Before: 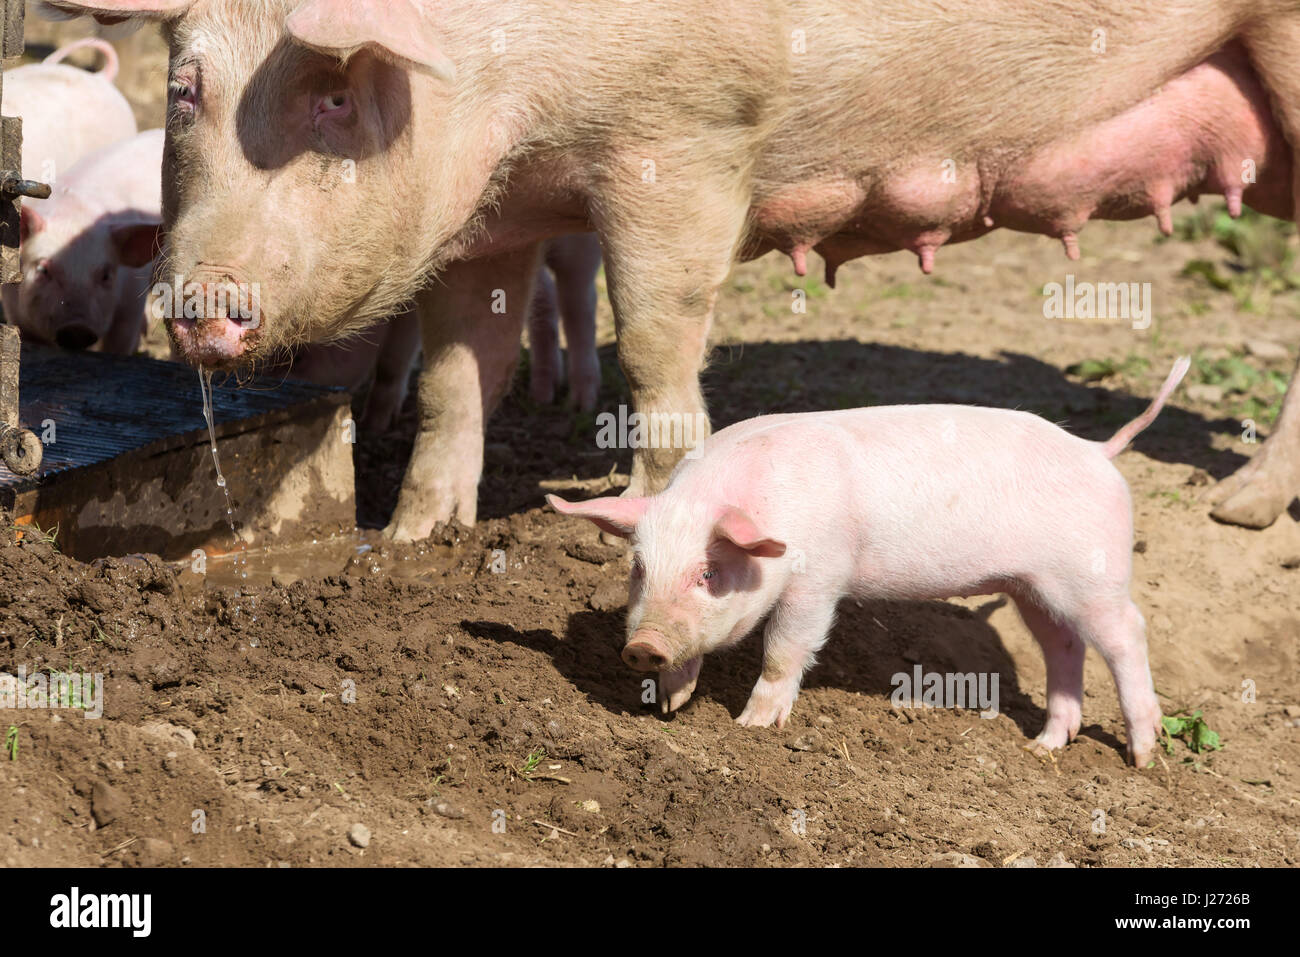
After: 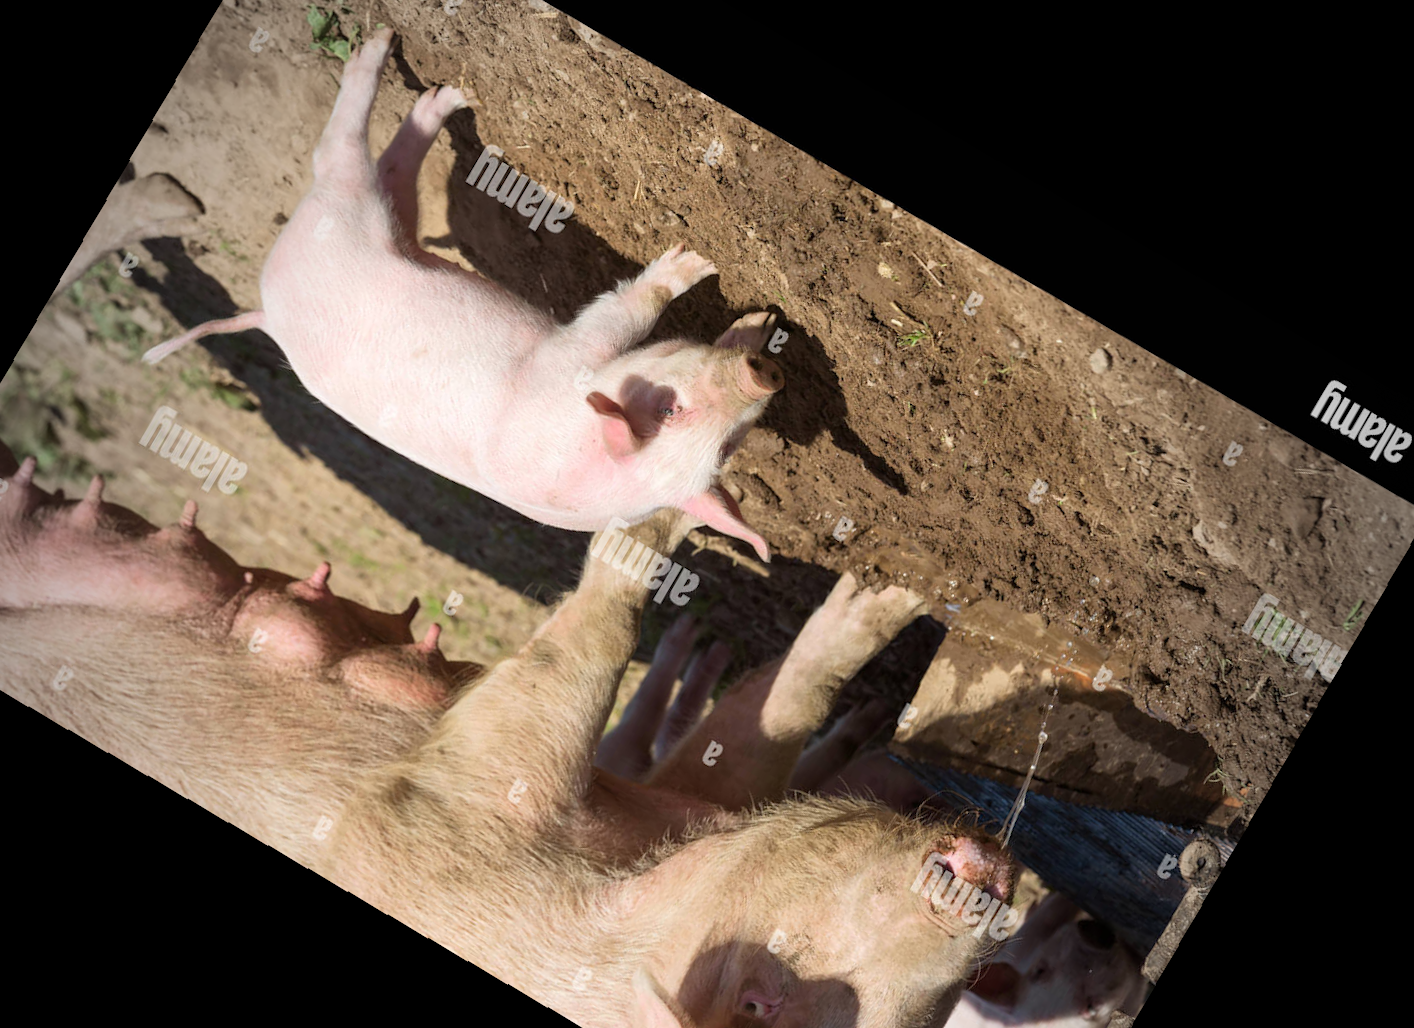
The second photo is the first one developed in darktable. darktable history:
crop and rotate: angle 148.68°, left 9.111%, top 15.603%, right 4.588%, bottom 17.041%
vignetting: fall-off start 64.63%, center (-0.034, 0.148), width/height ratio 0.881
rotate and perspective: rotation -1.24°, automatic cropping off
